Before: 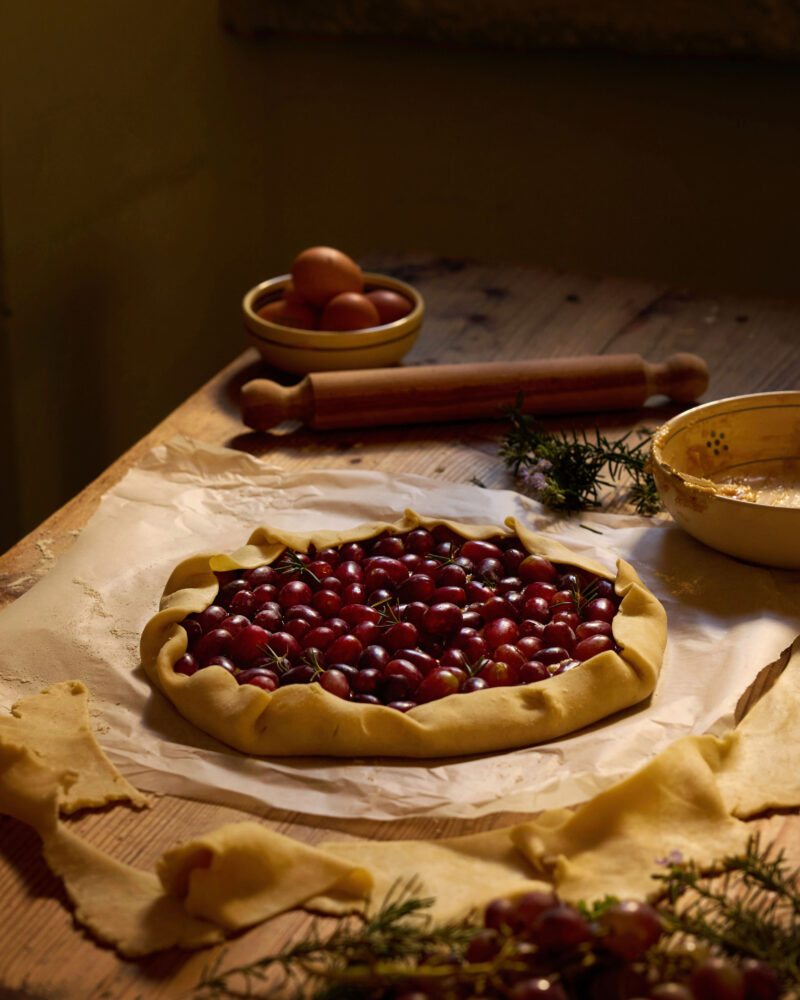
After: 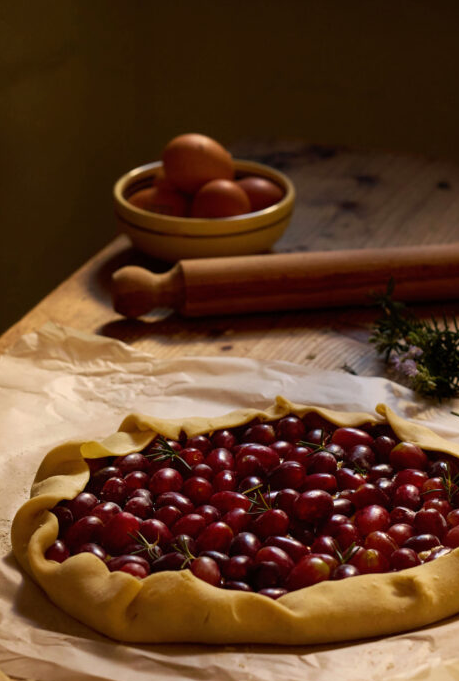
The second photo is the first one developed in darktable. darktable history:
crop: left 16.224%, top 11.392%, right 26.098%, bottom 20.476%
